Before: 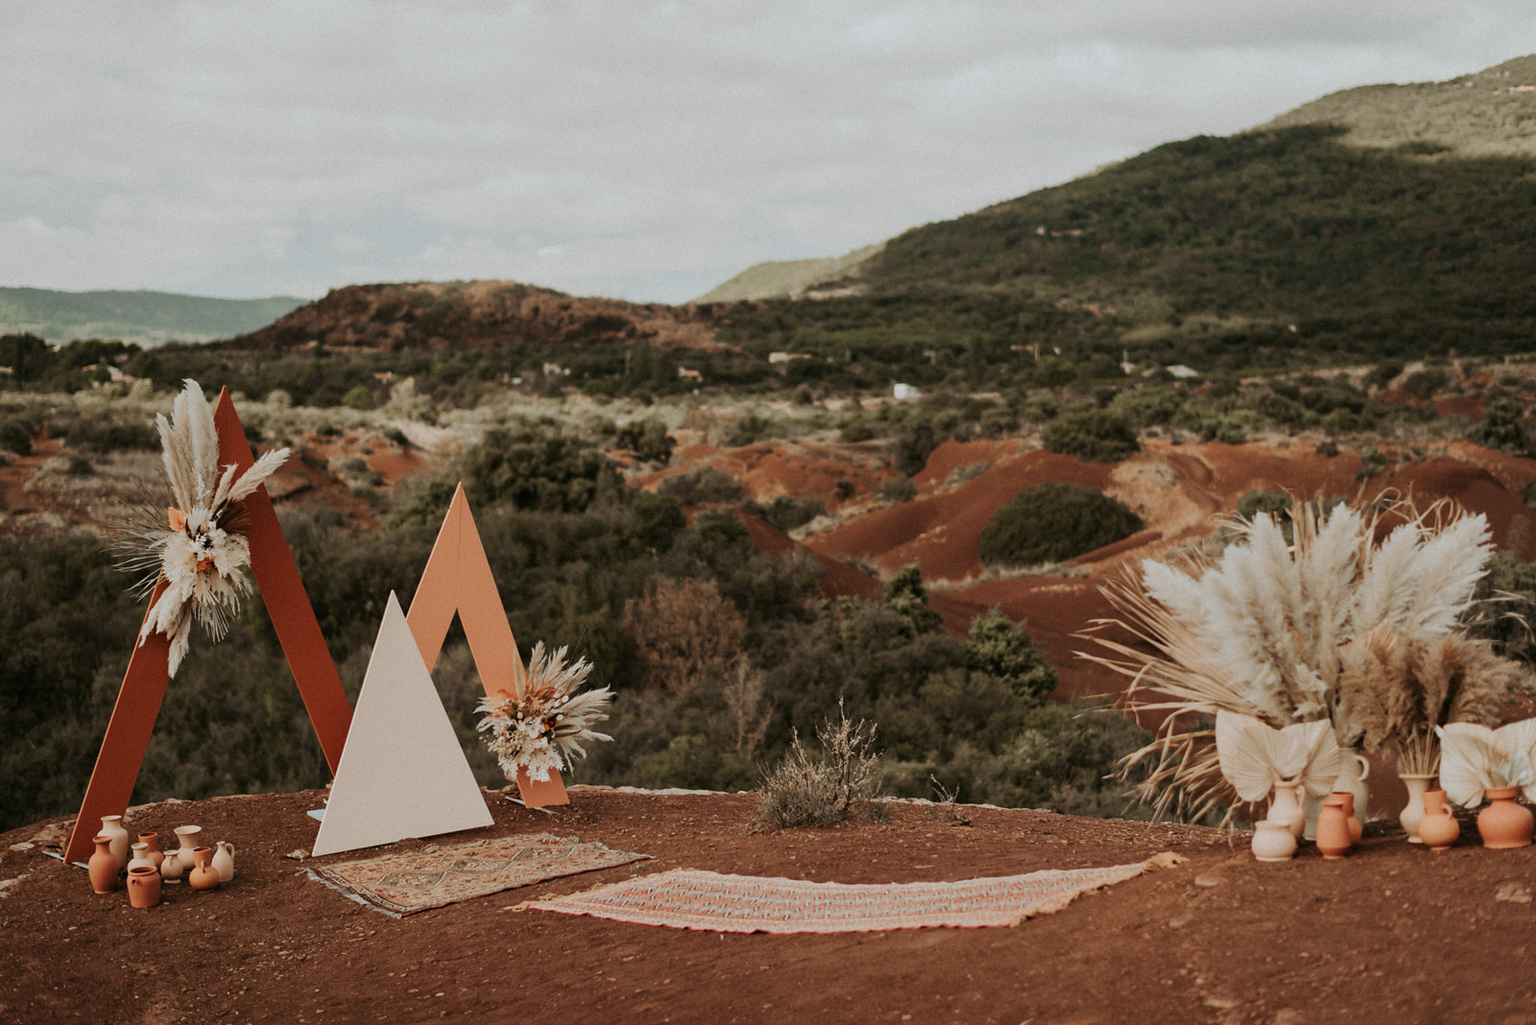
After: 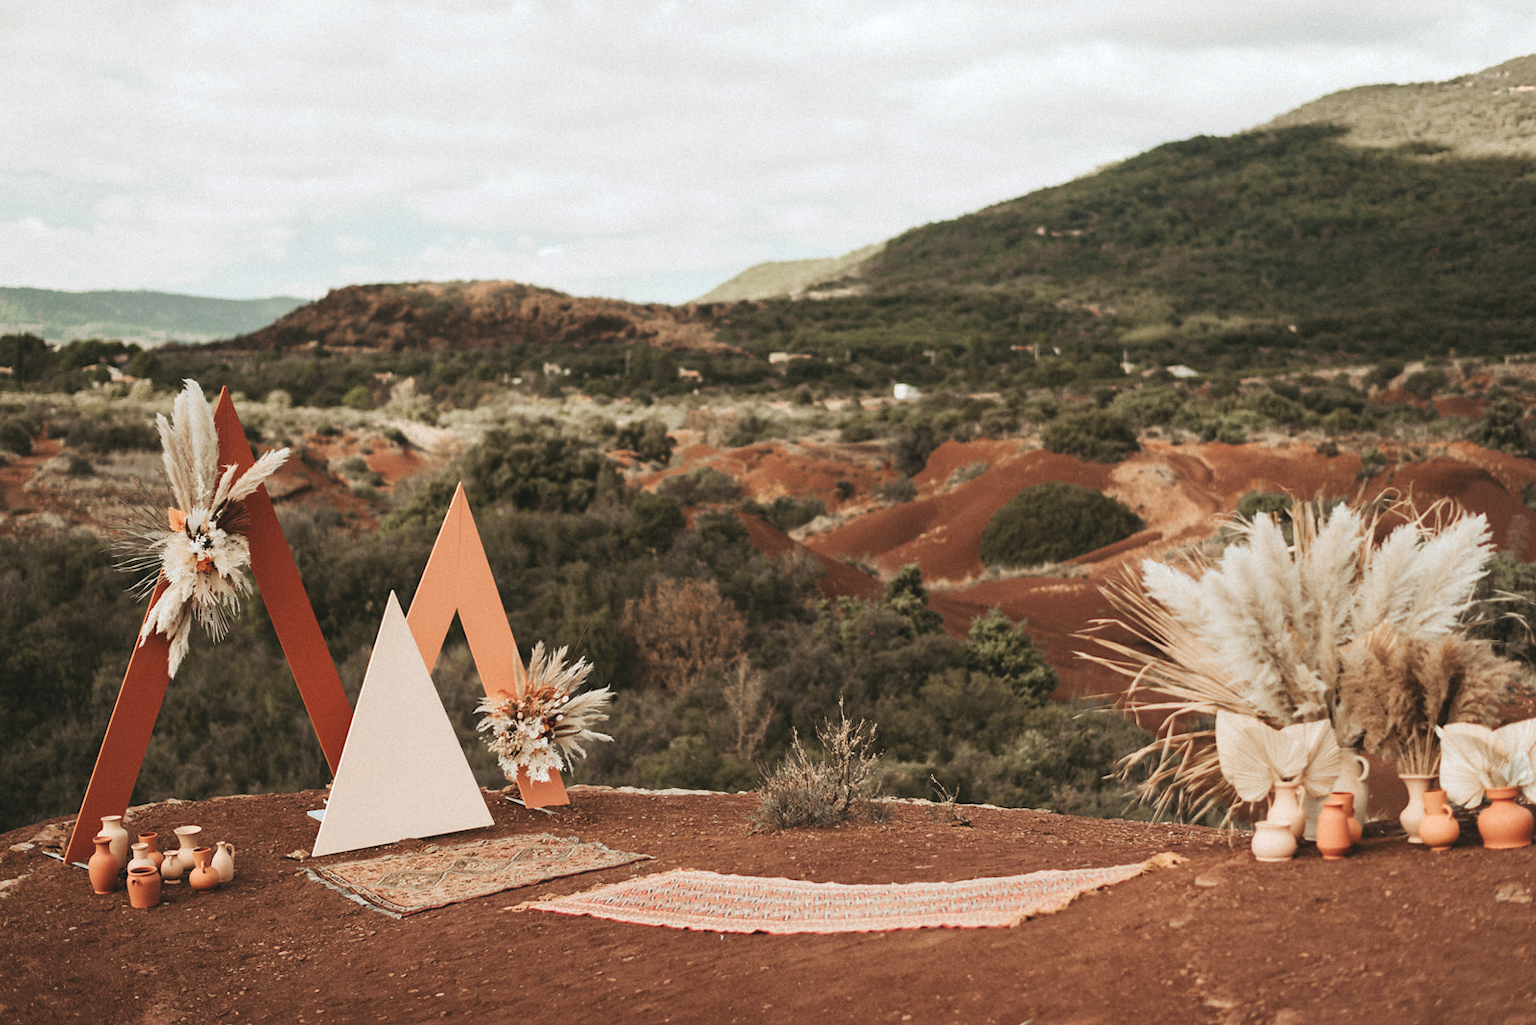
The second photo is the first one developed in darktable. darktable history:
exposure: black level correction -0.005, exposure 0.618 EV, compensate highlight preservation false
